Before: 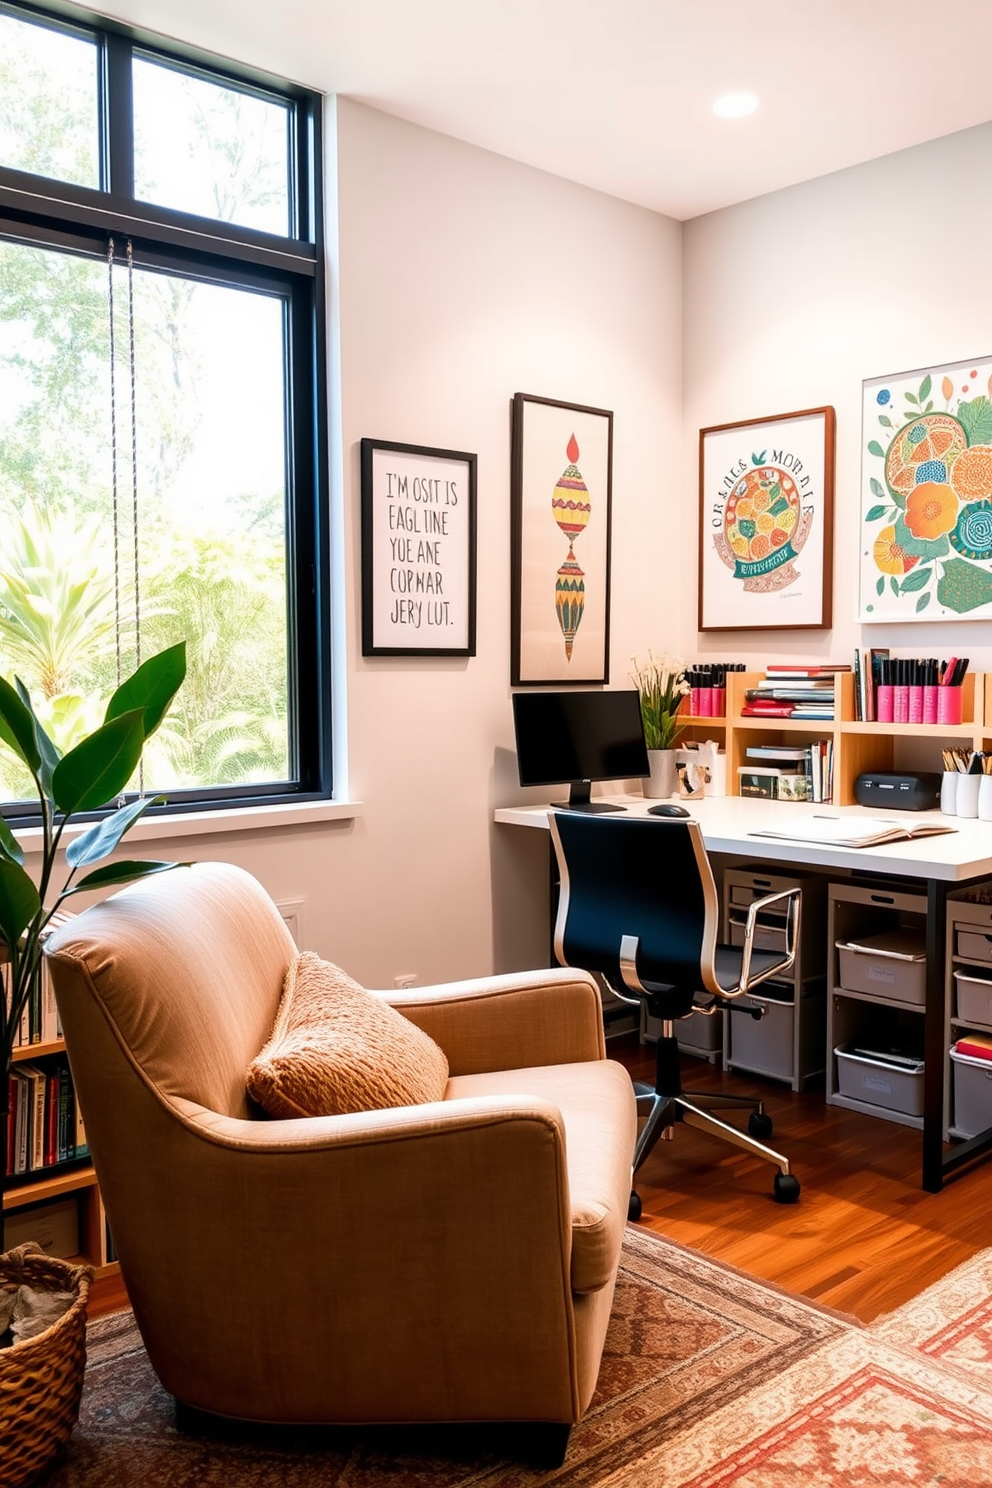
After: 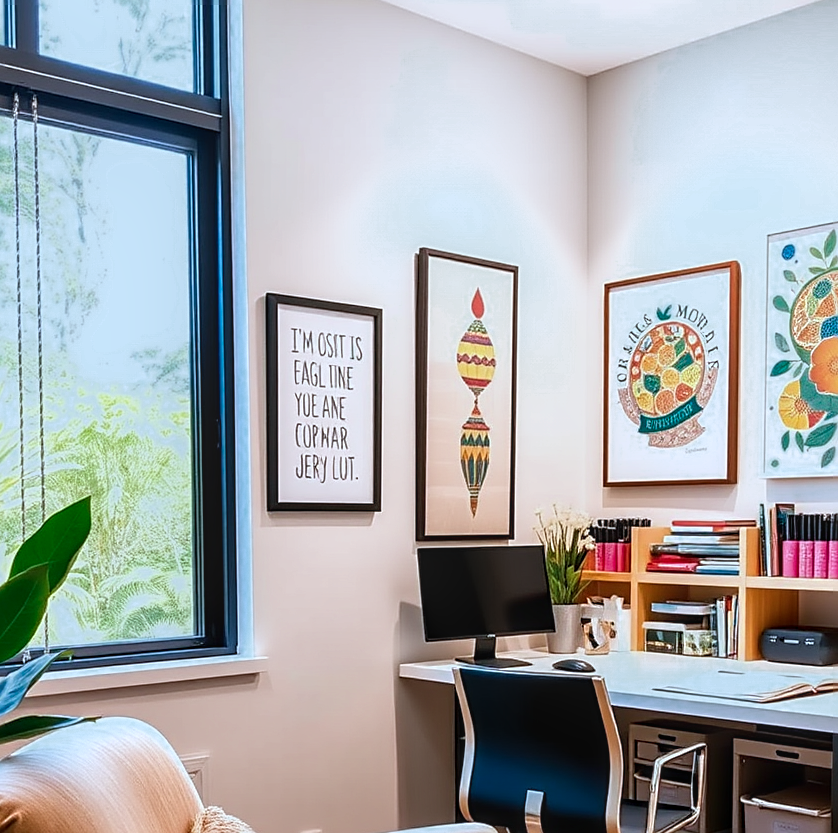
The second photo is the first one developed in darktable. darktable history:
crop and rotate: left 9.636%, top 9.758%, right 5.879%, bottom 34.214%
sharpen: on, module defaults
color balance rgb: perceptual saturation grading › global saturation -0.567%, global vibrance 20%
local contrast: on, module defaults
color calibration: illuminant F (fluorescent), F source F9 (Cool White Deluxe 4150 K) – high CRI, x 0.374, y 0.373, temperature 4154.73 K
color zones: curves: ch0 [(0.25, 0.5) (0.636, 0.25) (0.75, 0.5)]
tone equalizer: mask exposure compensation -0.499 EV
